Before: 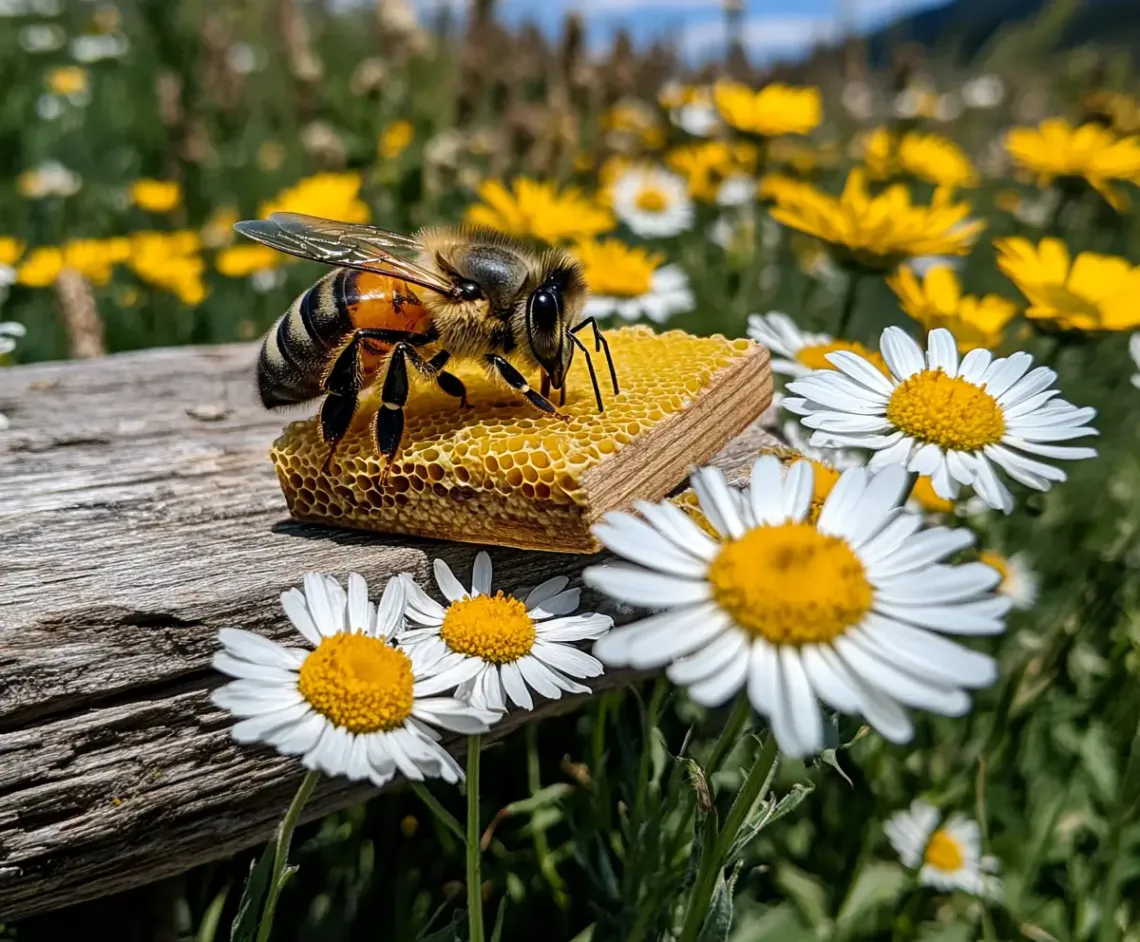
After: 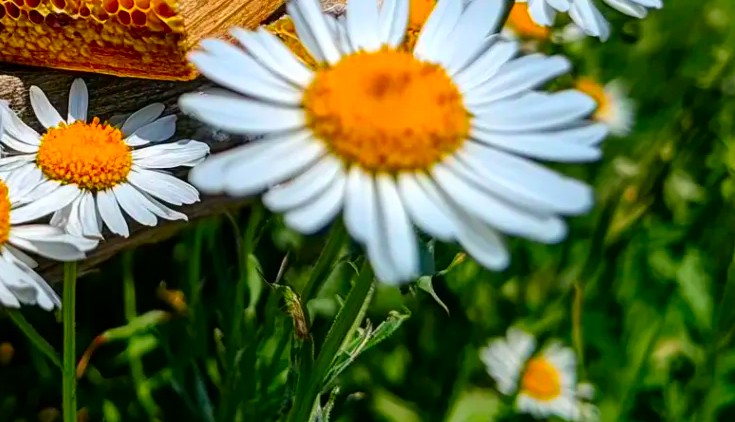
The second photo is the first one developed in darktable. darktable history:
crop and rotate: left 35.509%, top 50.238%, bottom 4.934%
color correction: saturation 2.15
